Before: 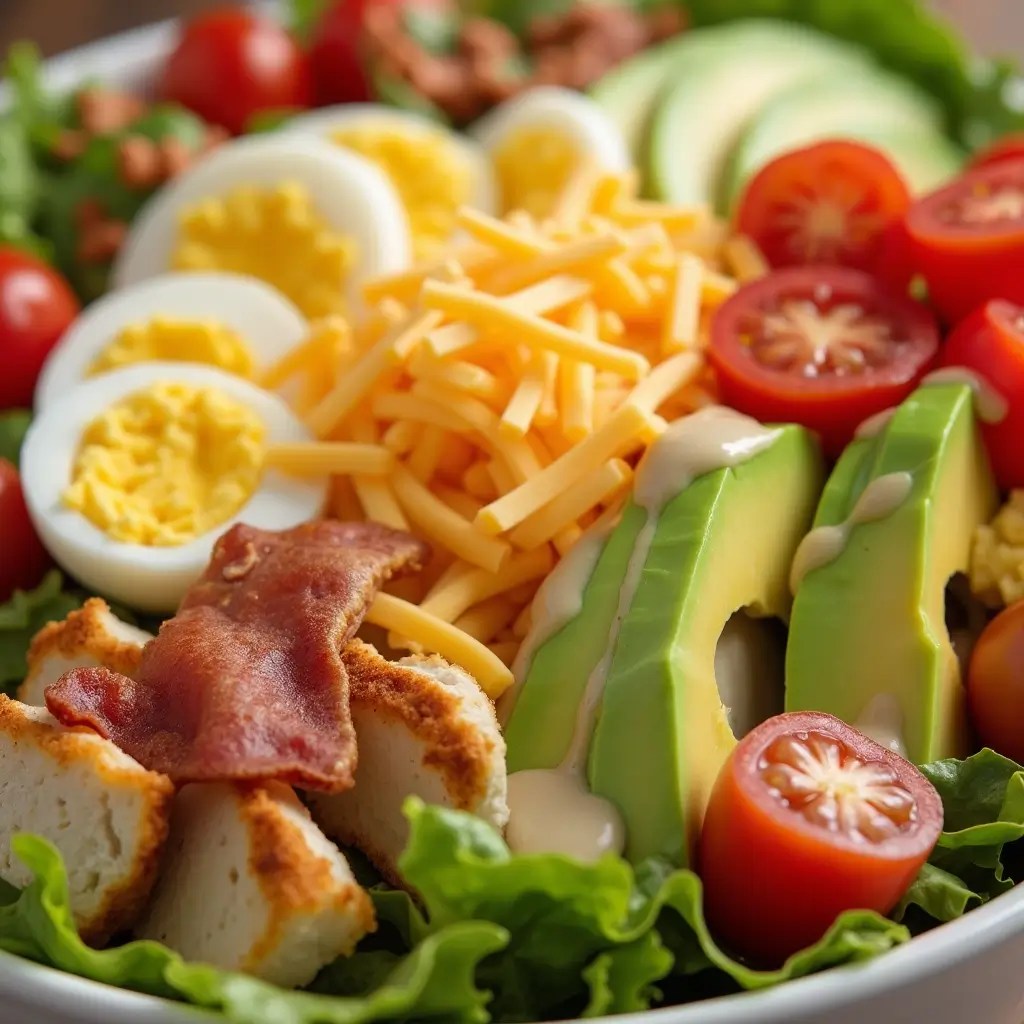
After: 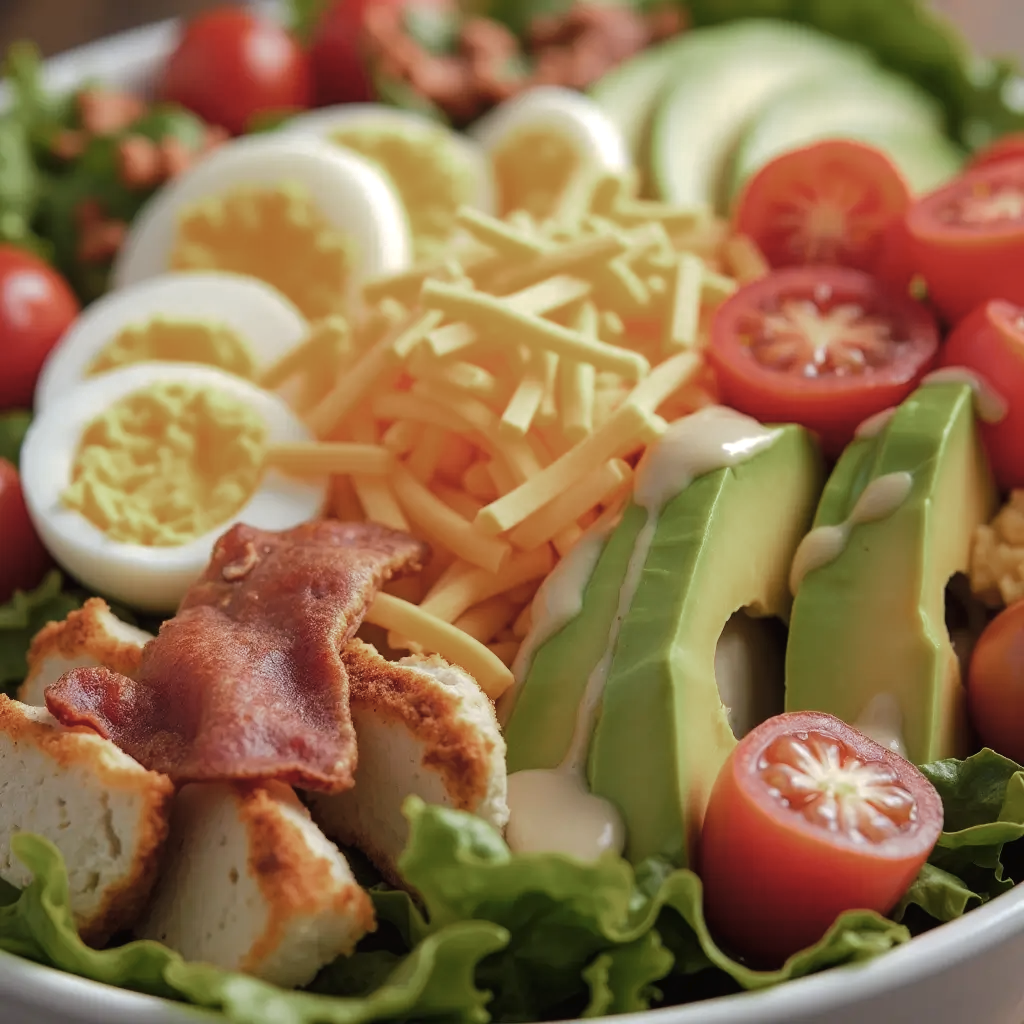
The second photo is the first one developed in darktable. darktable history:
tone curve: curves: ch0 [(0, 0) (0.003, 0.013) (0.011, 0.018) (0.025, 0.027) (0.044, 0.045) (0.069, 0.068) (0.1, 0.096) (0.136, 0.13) (0.177, 0.168) (0.224, 0.217) (0.277, 0.277) (0.335, 0.338) (0.399, 0.401) (0.468, 0.473) (0.543, 0.544) (0.623, 0.621) (0.709, 0.7) (0.801, 0.781) (0.898, 0.869) (1, 1)], preserve colors none
color look up table: target L [77.17, 92.2, 85.86, 82.94, 73.89, 72.81, 68.82, 55.02, 62.38, 54.94, 44.44, 31.47, 36.17, 26.34, 3.847, 201.6, 105.63, 84.84, 70.64, 56.8, 66.66, 50.66, 44.62, 59.13, 56.14, 40.84, 30.35, 25.38, 8.279, 76.39, 70.86, 66.22, 52.49, 58.24, 56.06, 55.3, 53.09, 39.46, 30.59, 33.04, 34.81, 16.77, 6.282, 87.61, 85.16, 73.14, 66.99, 73.43, 43.52], target a [-9.289, -9.469, -23.41, -50.82, -63.08, -17.8, -55.18, -49.32, -19.18, -3.436, -7.22, -31.94, -25.65, -13.88, -0.351, 0, 0, -8.184, 20.26, 19.96, 36.57, 15.82, 47.09, 55.7, 40.14, 53.33, 10.2, 35.38, 18.86, 13.52, 24.82, 18.84, 52.12, 3.066, 45.23, 6.35, 53.33, 12.24, 0, 21.93, 27.53, 15, 6.969, -52.16, -7.954, -17.75, -41.88, -14.54, -2.953], target b [47.11, 22.19, 2.321, 23.51, 44.08, 46.53, 30.59, 40.07, 33.96, 16.53, 36.54, 31.41, 4.73, 28.23, 4.798, -0.001, -0.004, 33.51, 15.29, 44.56, 31.74, 42.5, 3.077, 1.883, 2.078, 36.66, 26.05, 18.29, 8.201, -9.672, -34.92, -26.4, -48.31, -7.182, -17.81, -61.19, -54.74, -57.99, -0.003, -17.42, -69.01, -36.98, -19, 3.519, -4.096, -20.65, 2.198, -35.22, -27.32], num patches 49
